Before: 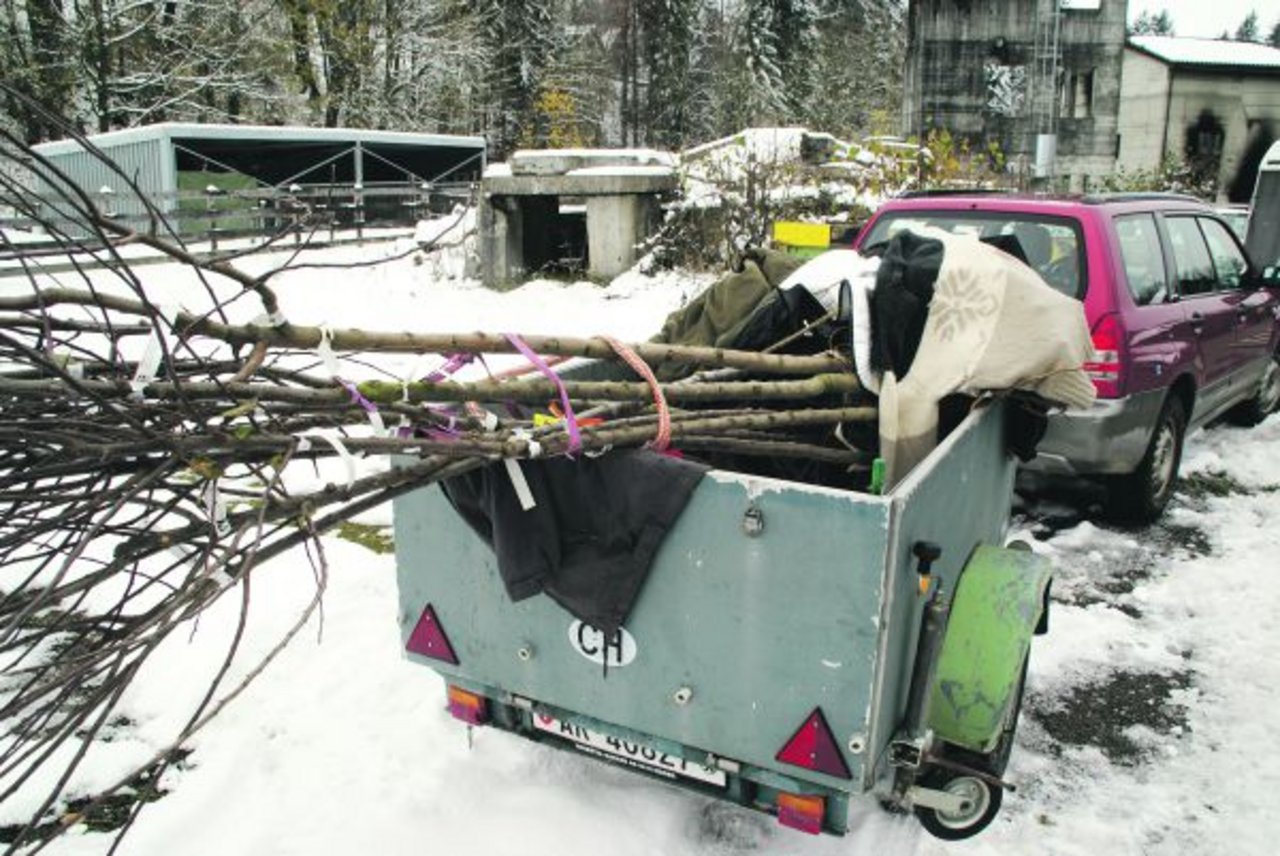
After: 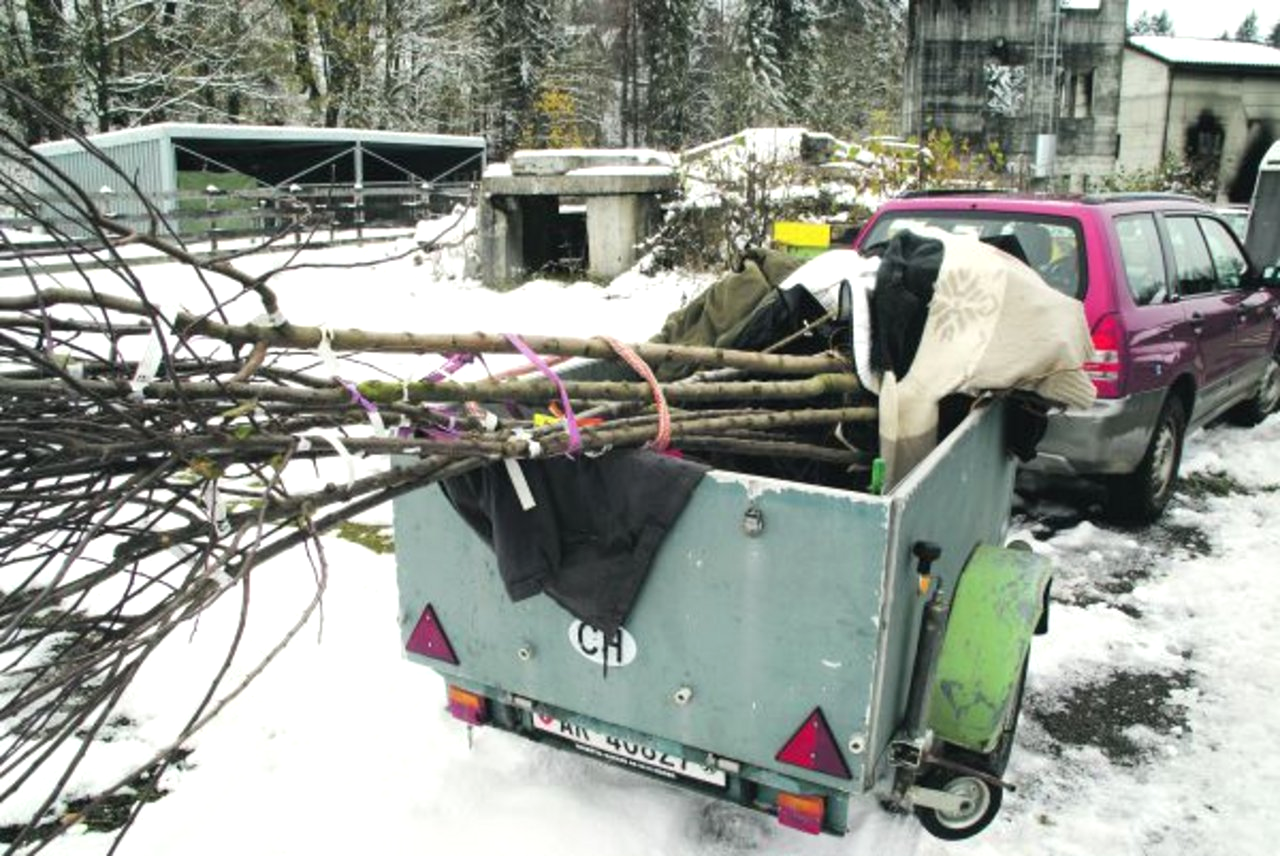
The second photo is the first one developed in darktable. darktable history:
exposure: exposure 0.203 EV, compensate exposure bias true, compensate highlight preservation false
